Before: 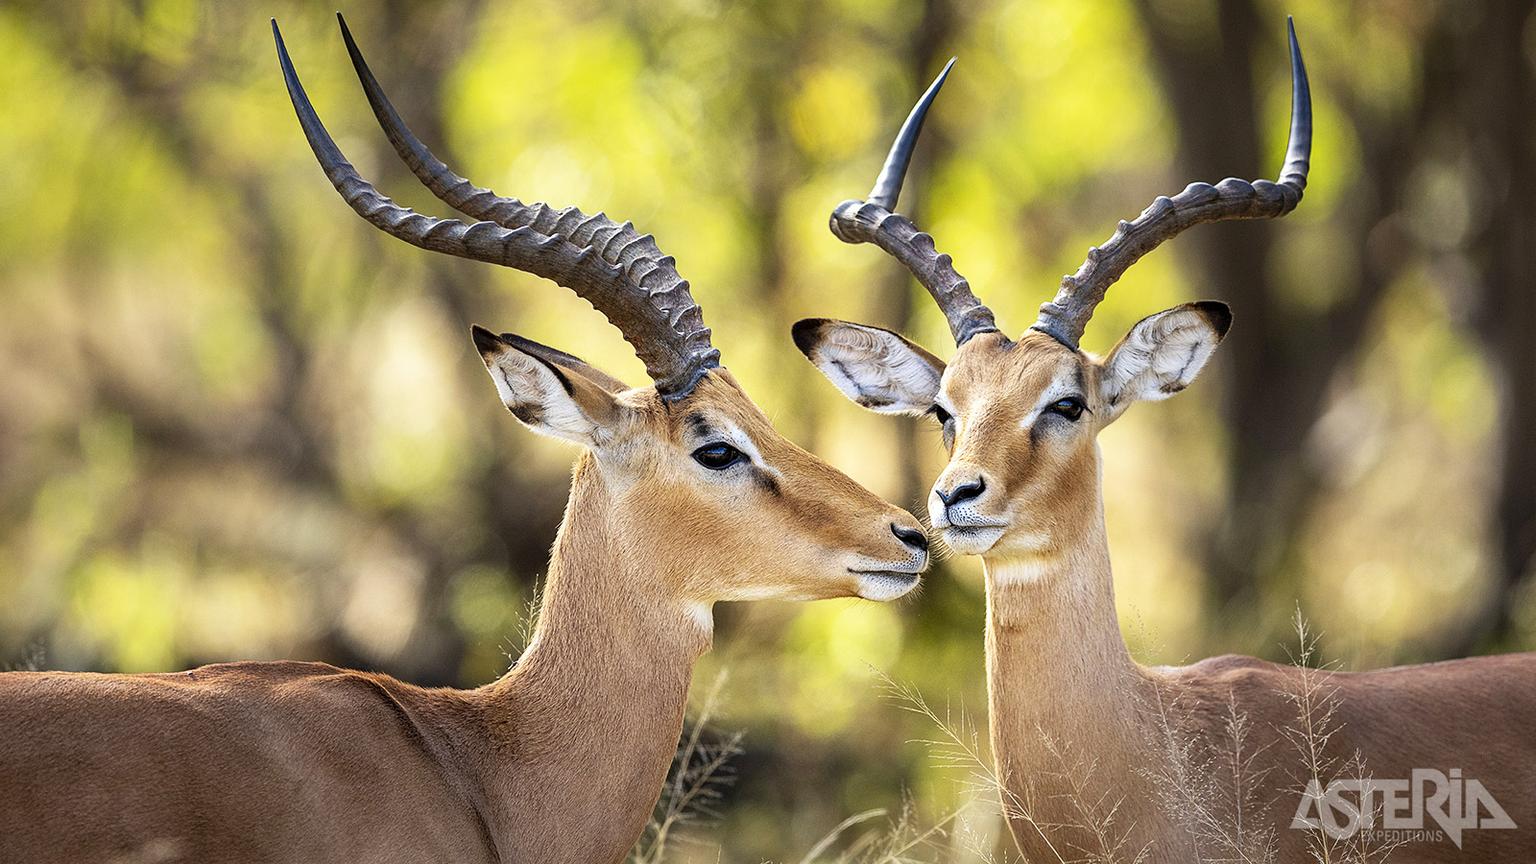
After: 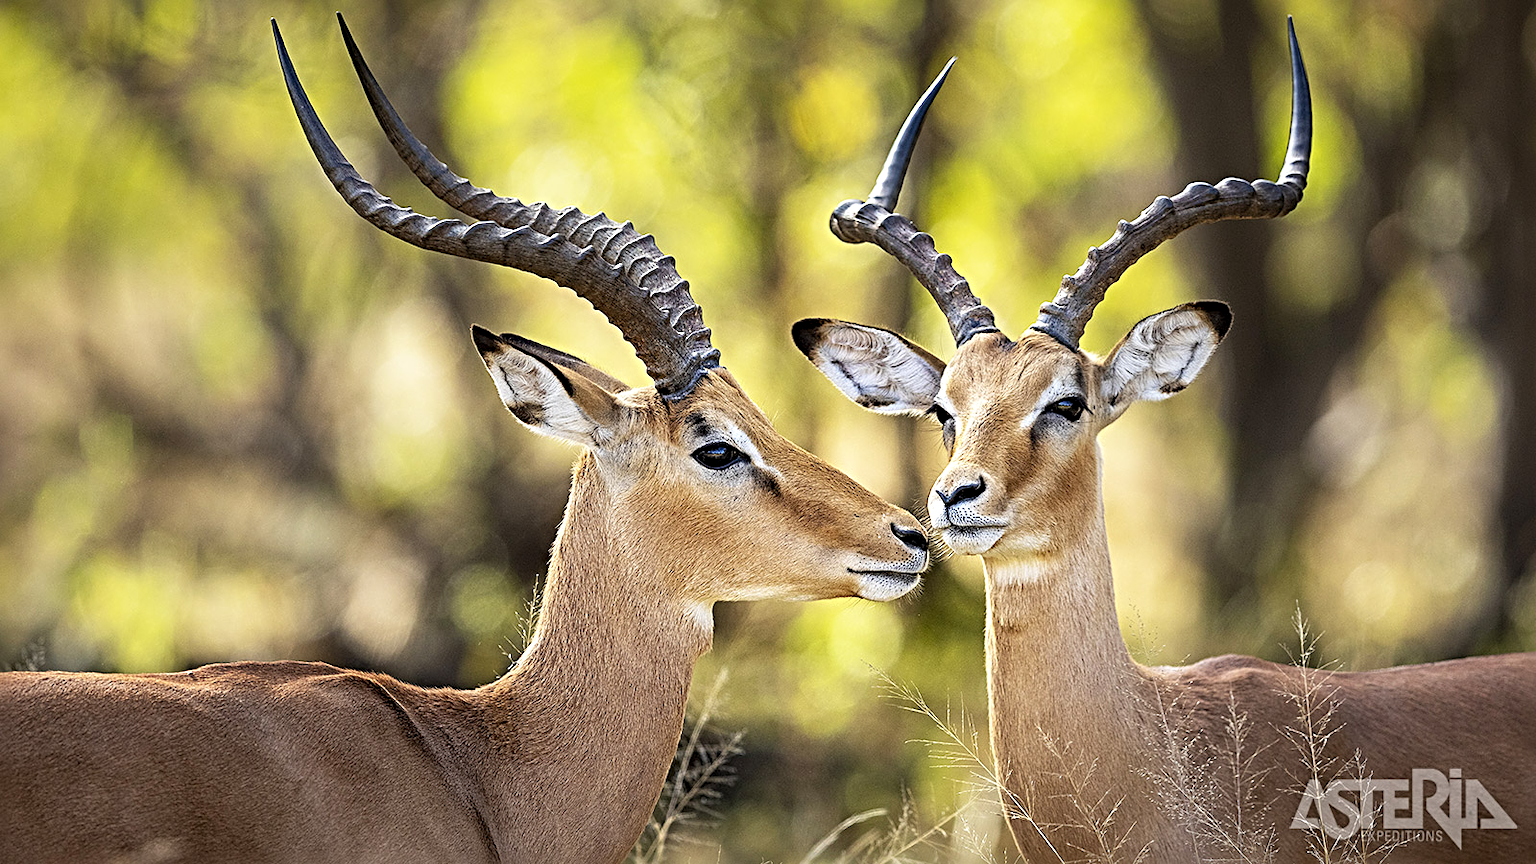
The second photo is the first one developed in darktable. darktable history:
sharpen: radius 4.836
